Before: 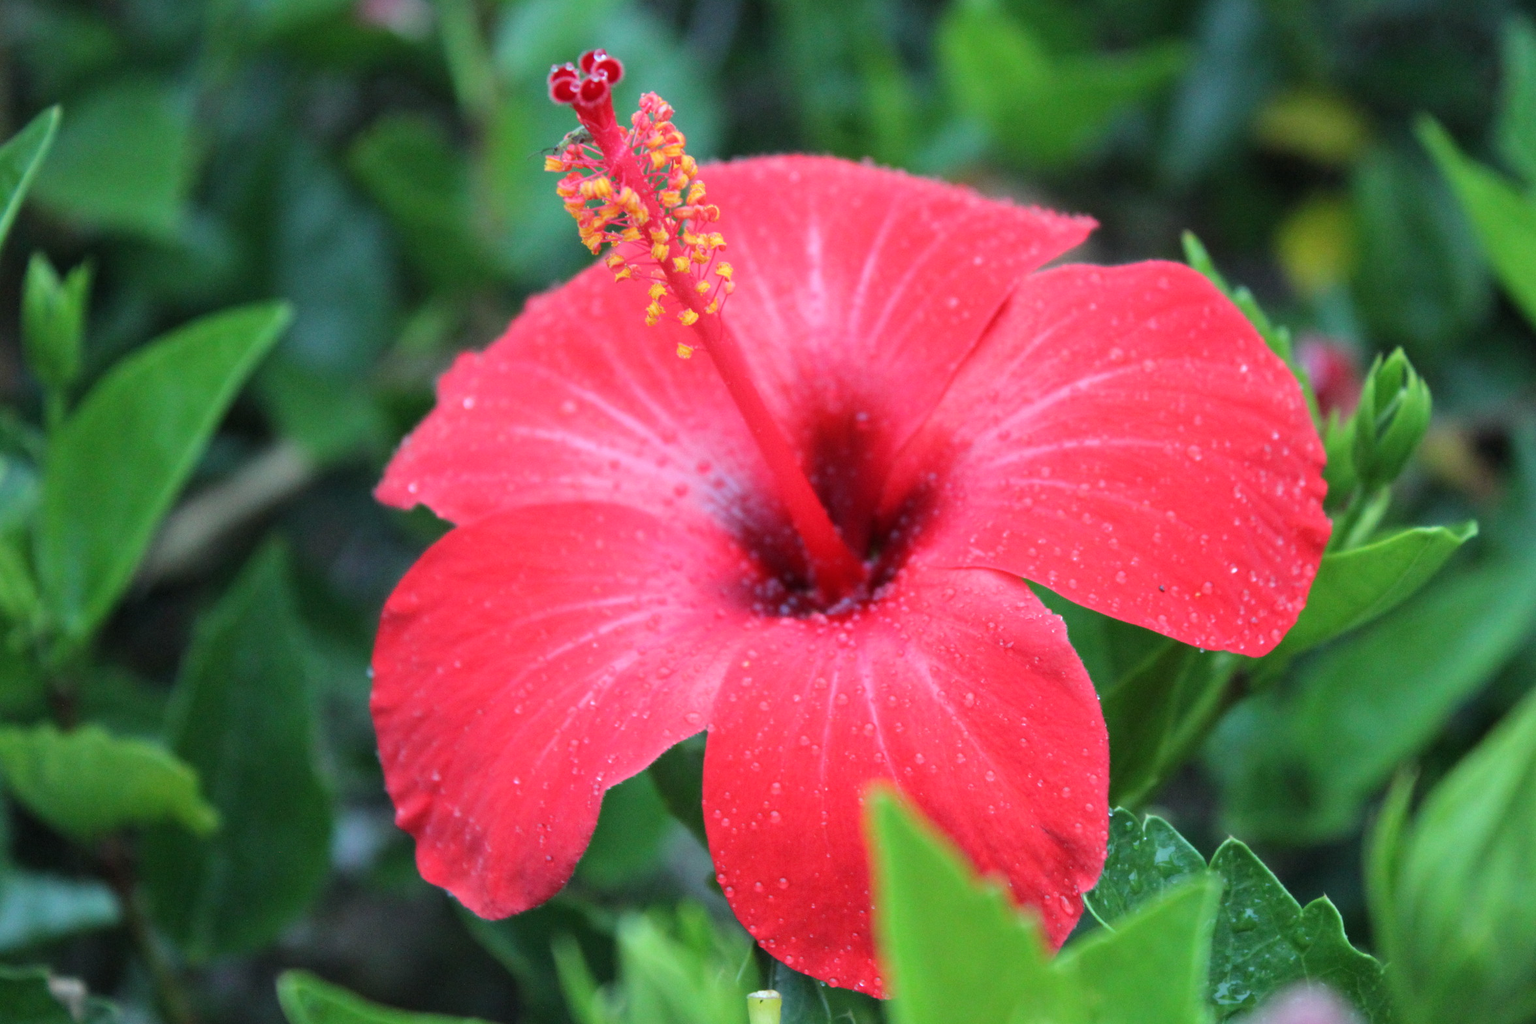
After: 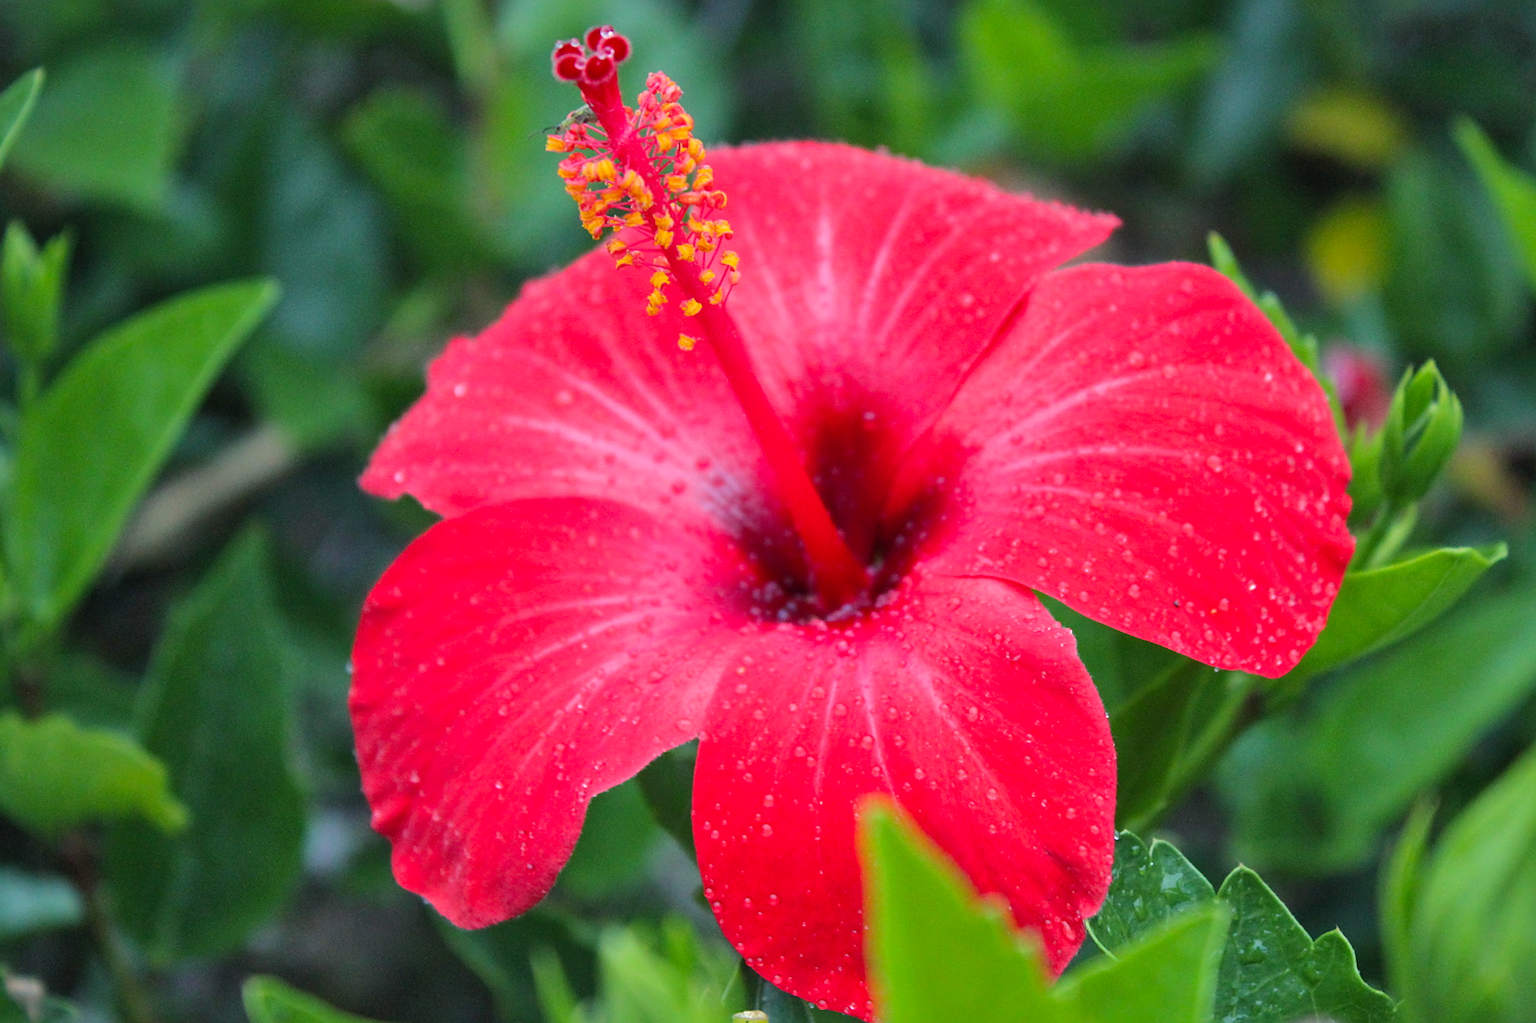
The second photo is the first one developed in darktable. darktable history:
sharpen: on, module defaults
crop and rotate: angle -1.62°
shadows and highlights: shadows 40.03, highlights -59.92
color balance rgb: shadows lift › luminance 0.847%, shadows lift › chroma 0.438%, shadows lift › hue 19.27°, highlights gain › chroma 3.211%, highlights gain › hue 55.91°, linear chroma grading › global chroma -15.729%, perceptual saturation grading › global saturation 25.672%, global vibrance 19.561%
